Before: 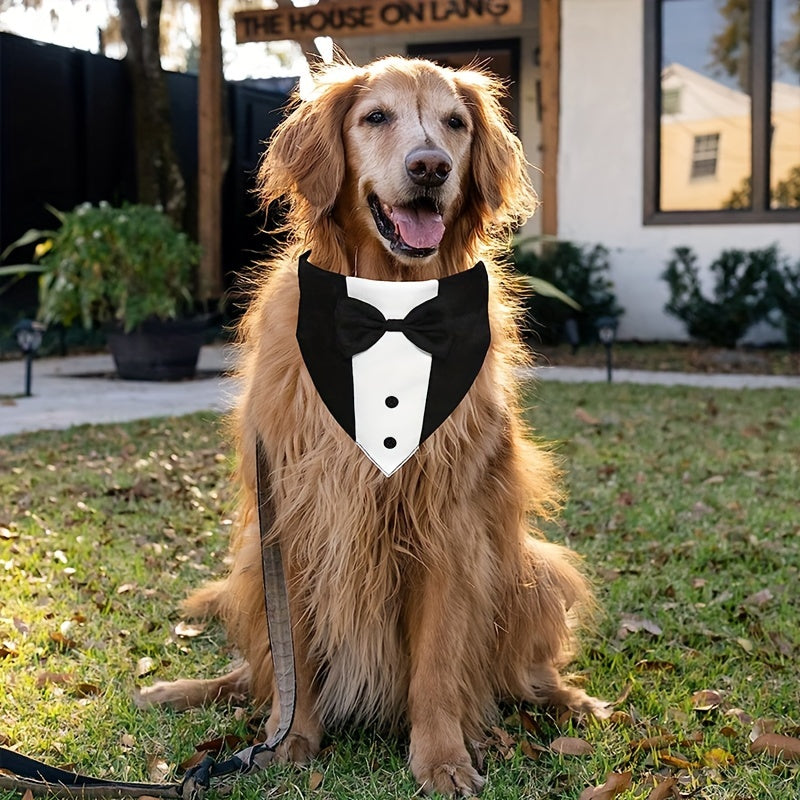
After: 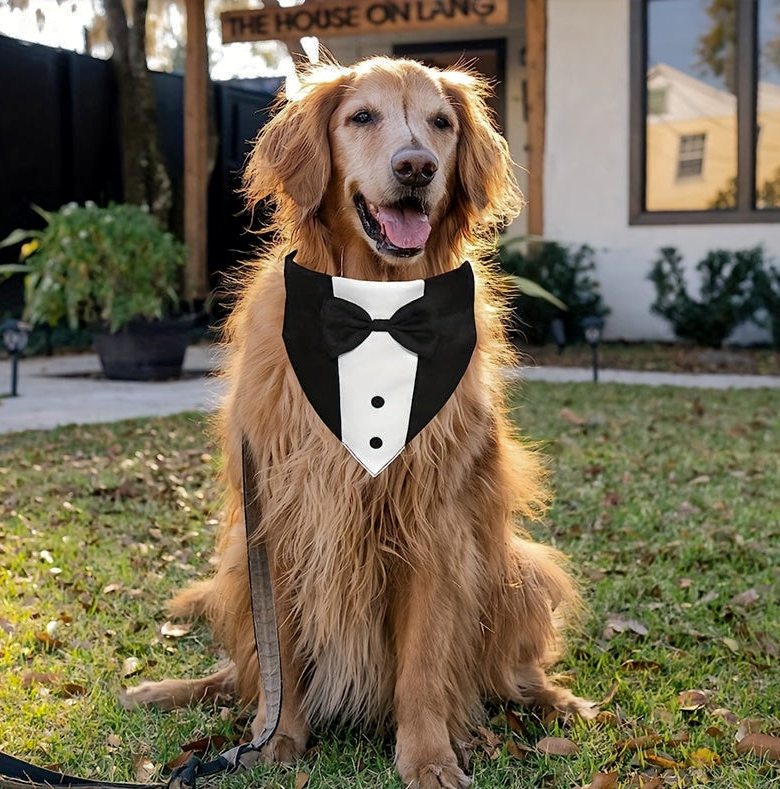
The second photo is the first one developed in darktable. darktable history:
local contrast: mode bilateral grid, contrast 20, coarseness 50, detail 120%, midtone range 0.2
shadows and highlights: shadows 40, highlights -60
crop and rotate: left 1.774%, right 0.633%, bottom 1.28%
